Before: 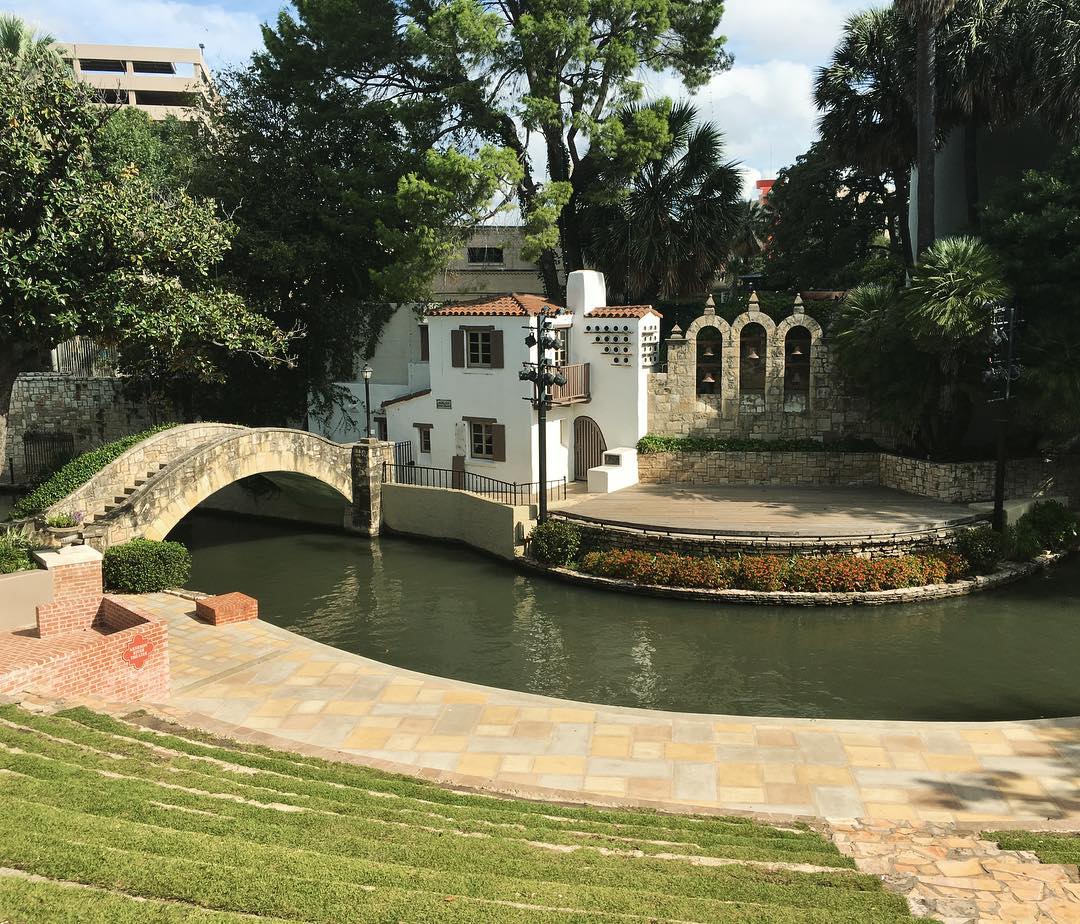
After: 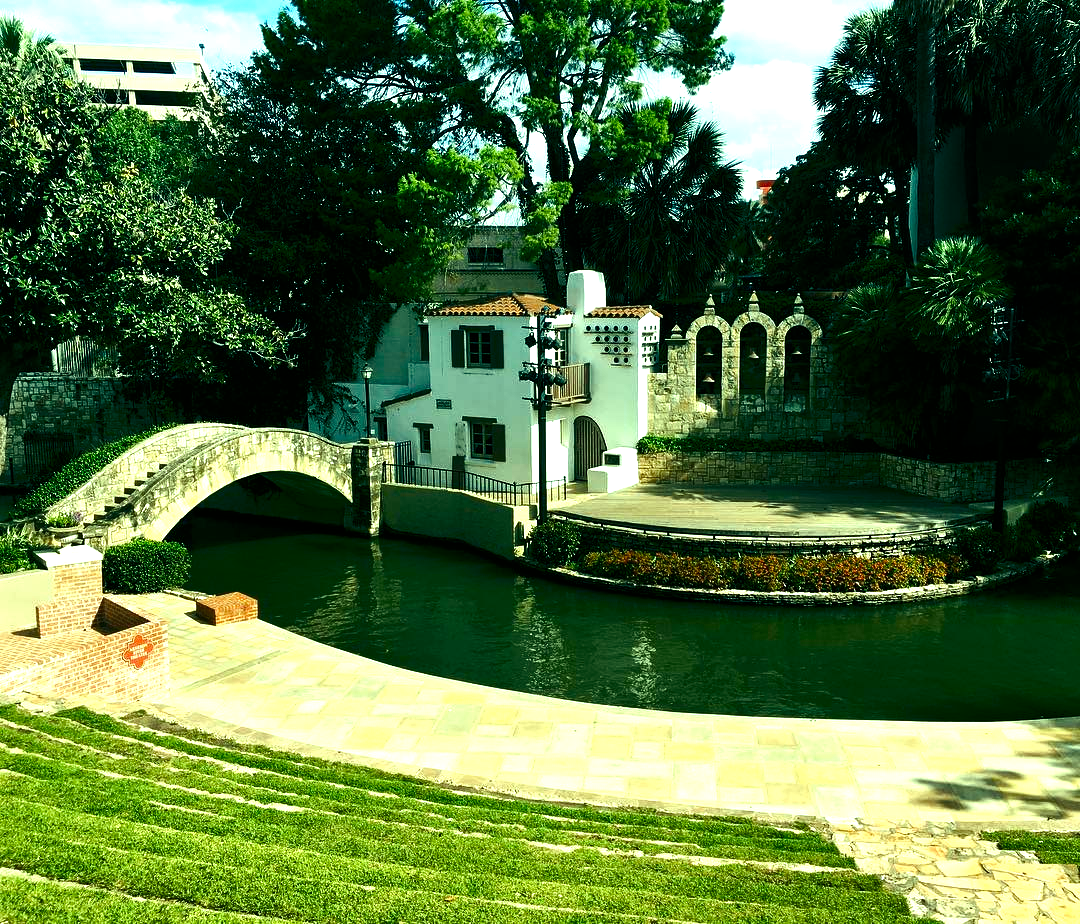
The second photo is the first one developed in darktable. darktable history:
color balance rgb: shadows lift › luminance -7.7%, shadows lift › chroma 2.13%, shadows lift › hue 165.27°, power › luminance -7.77%, power › chroma 1.1%, power › hue 215.88°, highlights gain › luminance 15.15%, highlights gain › chroma 7%, highlights gain › hue 125.57°, global offset › luminance -0.33%, global offset › chroma 0.11%, global offset › hue 165.27°, perceptual saturation grading › global saturation 24.42%, perceptual saturation grading › highlights -24.42%, perceptual saturation grading › mid-tones 24.42%, perceptual saturation grading › shadows 40%, perceptual brilliance grading › global brilliance -5%, perceptual brilliance grading › highlights 24.42%, perceptual brilliance grading › mid-tones 7%, perceptual brilliance grading › shadows -5%
contrast brightness saturation: contrast 0.07, brightness -0.14, saturation 0.11
